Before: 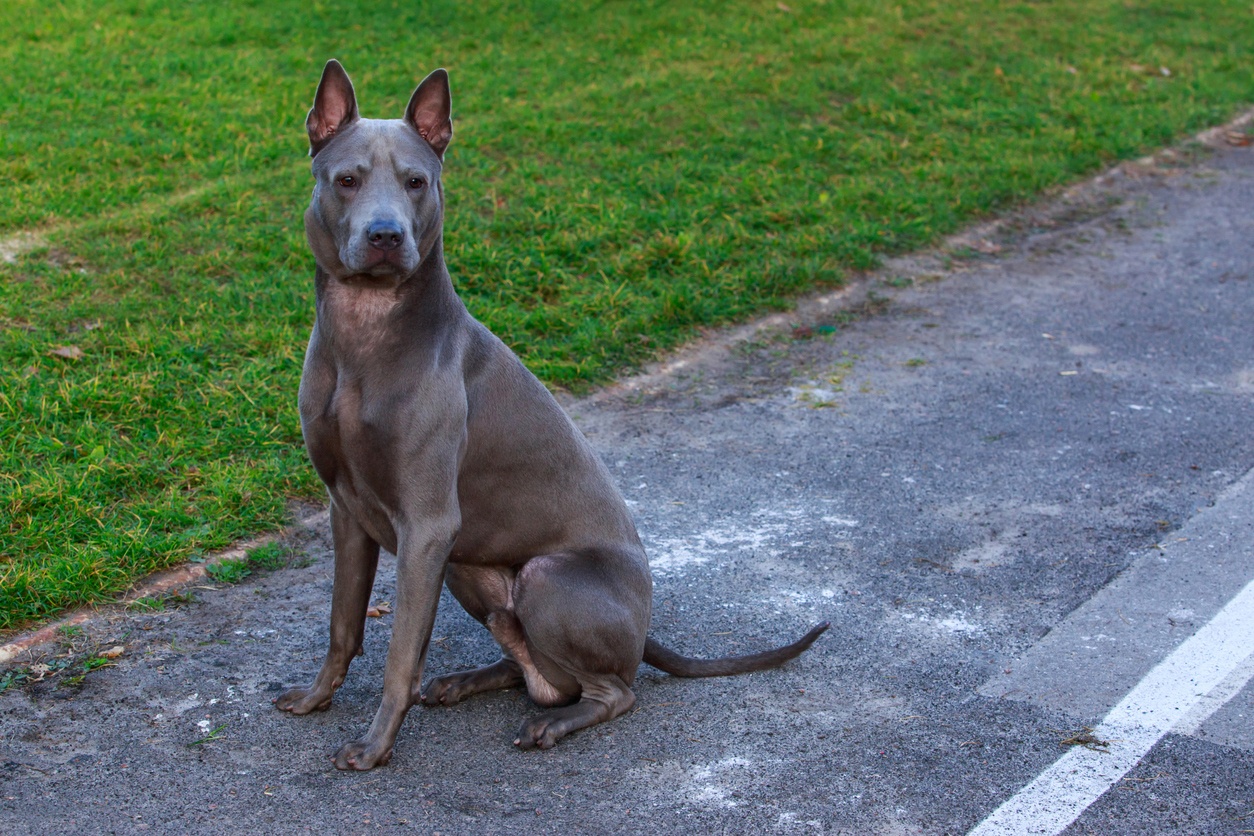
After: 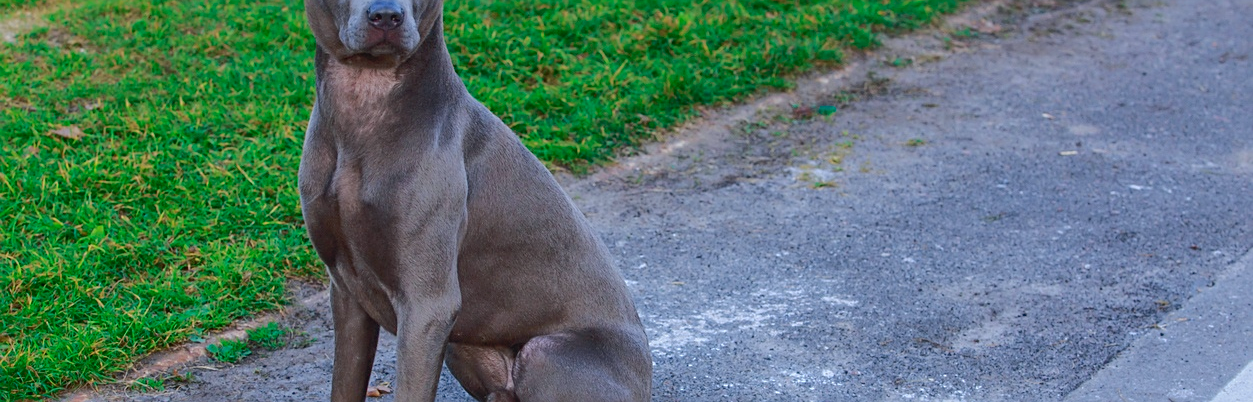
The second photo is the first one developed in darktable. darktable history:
sharpen: on, module defaults
crop and rotate: top 26.497%, bottom 25.324%
shadows and highlights: on, module defaults
tone curve: curves: ch0 [(0, 0.026) (0.175, 0.178) (0.463, 0.502) (0.796, 0.764) (1, 0.961)]; ch1 [(0, 0) (0.437, 0.398) (0.469, 0.472) (0.505, 0.504) (0.553, 0.552) (1, 1)]; ch2 [(0, 0) (0.505, 0.495) (0.579, 0.579) (1, 1)], color space Lab, independent channels, preserve colors none
